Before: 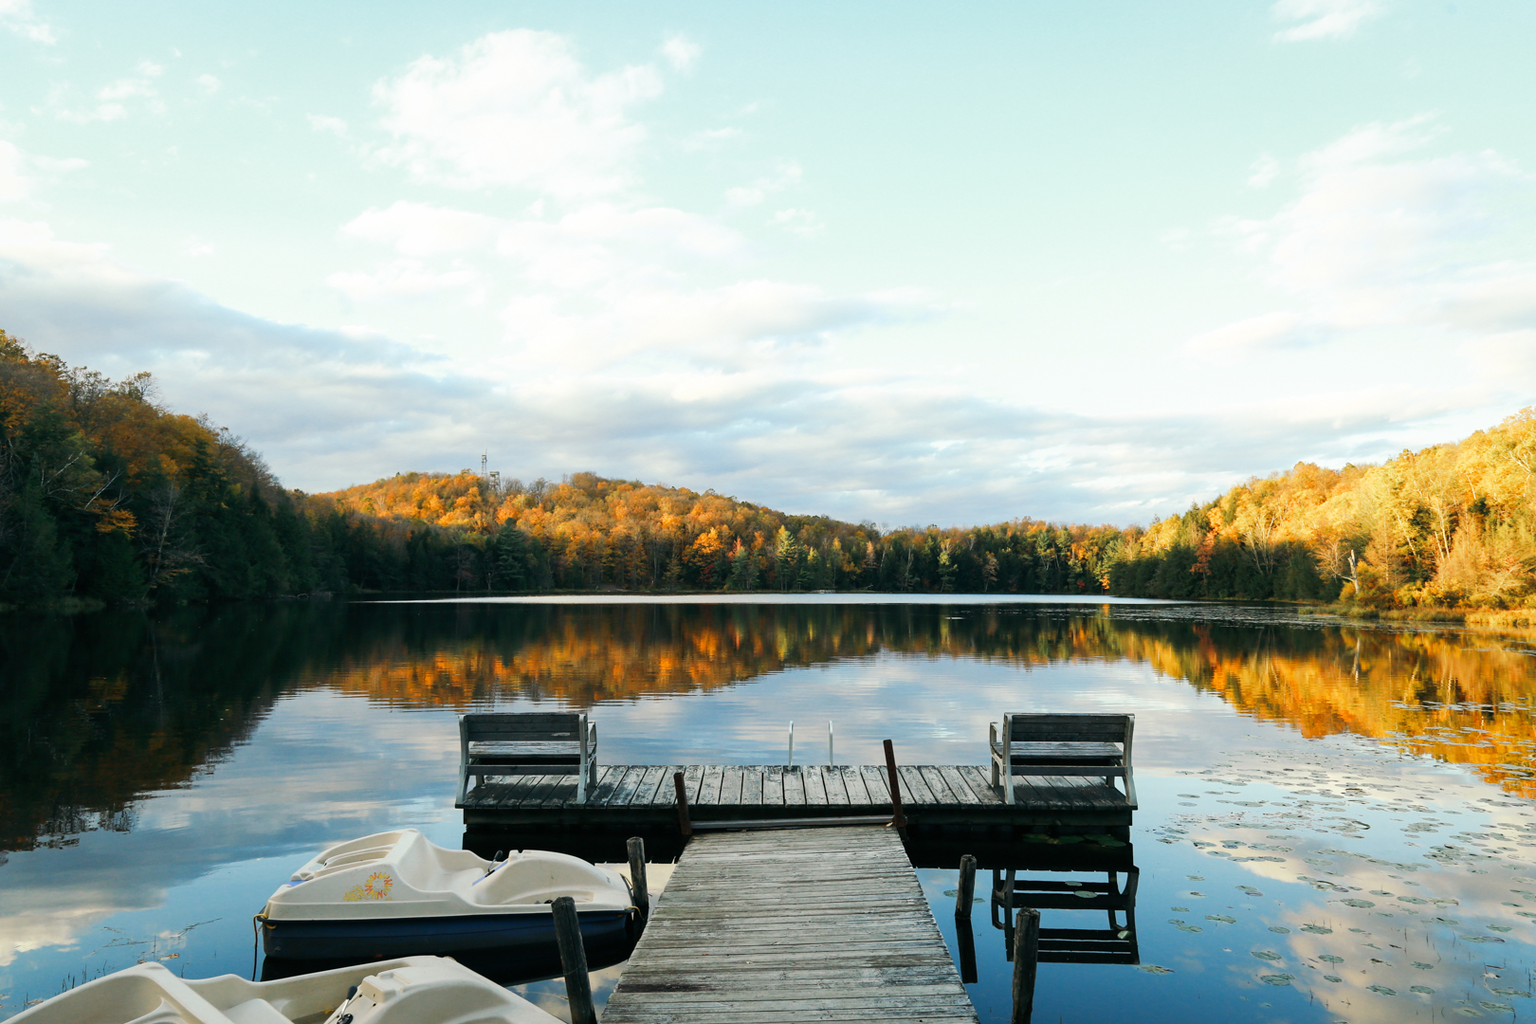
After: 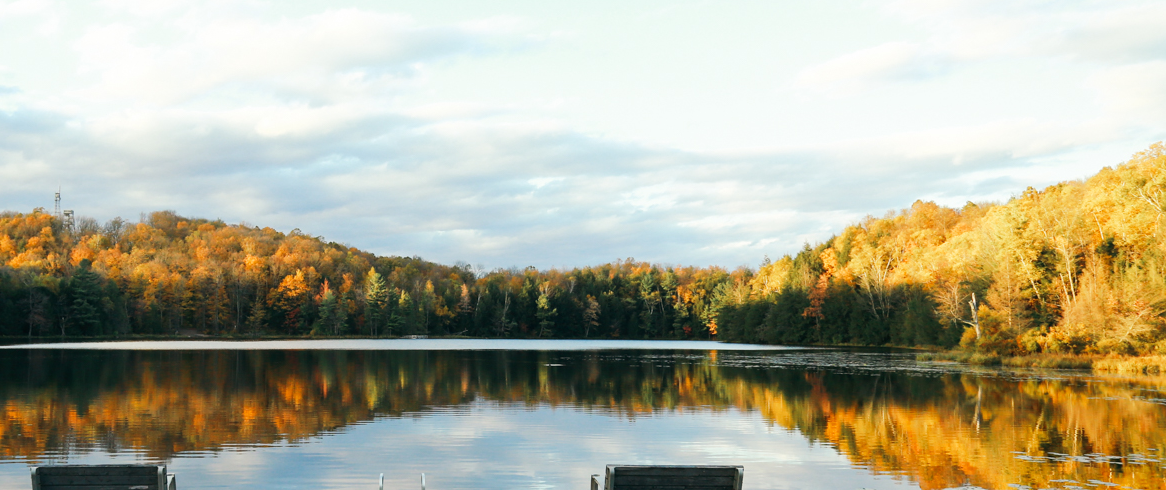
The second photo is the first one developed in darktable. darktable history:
crop and rotate: left 27.978%, top 26.723%, bottom 27.83%
